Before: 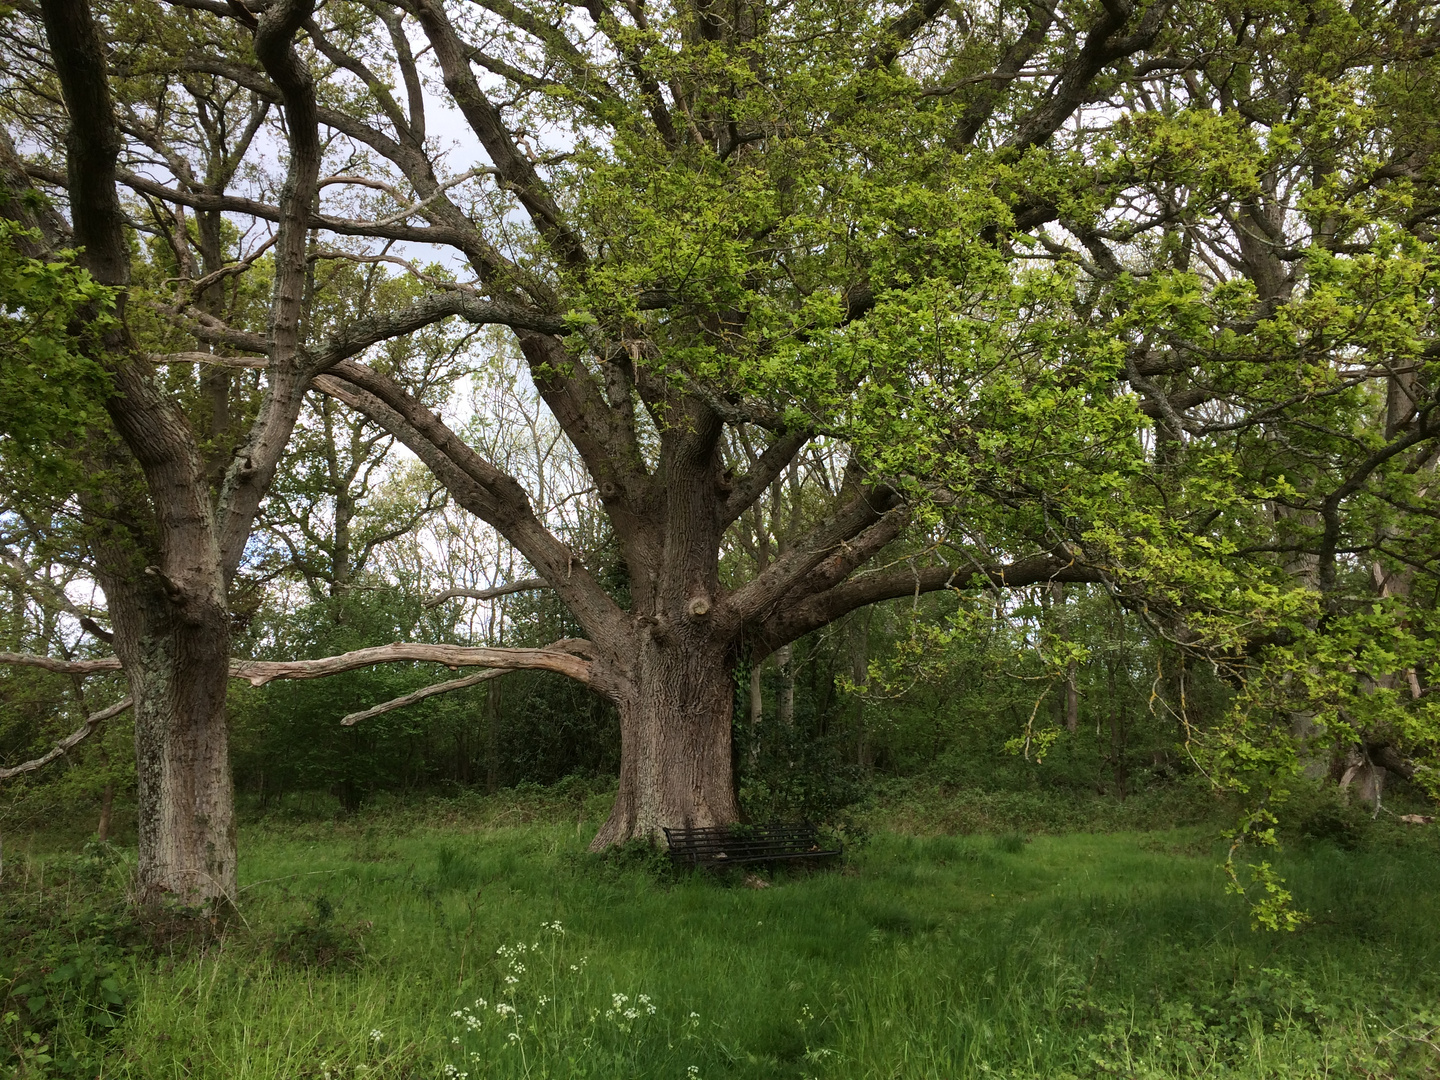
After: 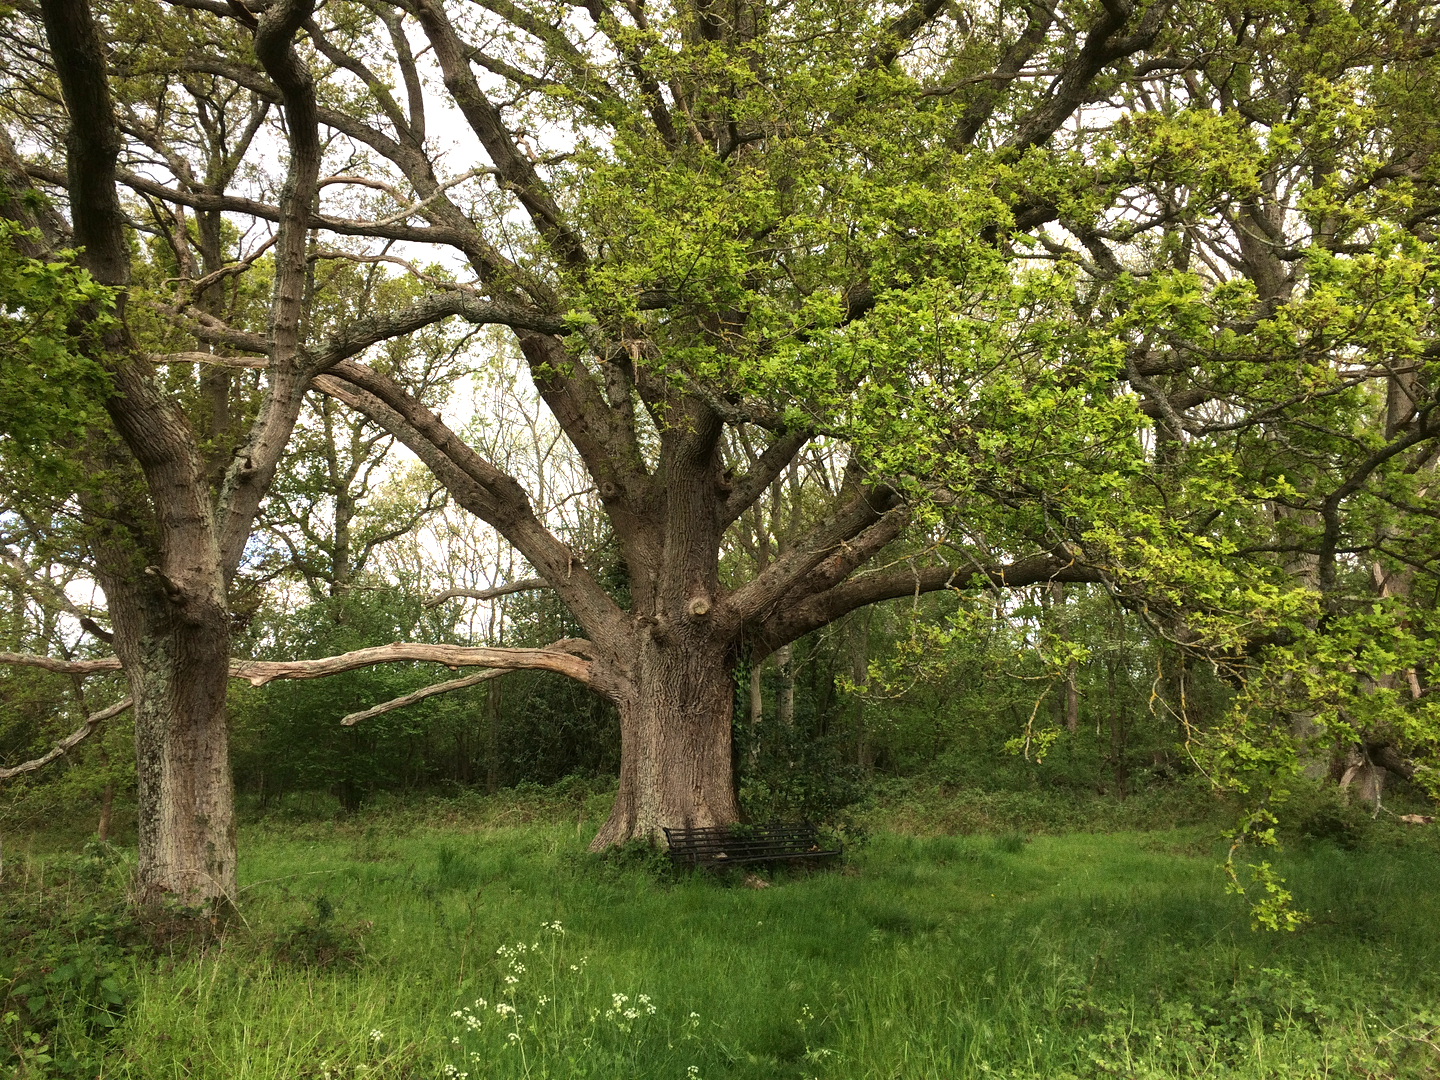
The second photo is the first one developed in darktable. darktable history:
grain: coarseness 0.09 ISO
white balance: red 1.029, blue 0.92
exposure: exposure 0.556 EV, compensate highlight preservation false
